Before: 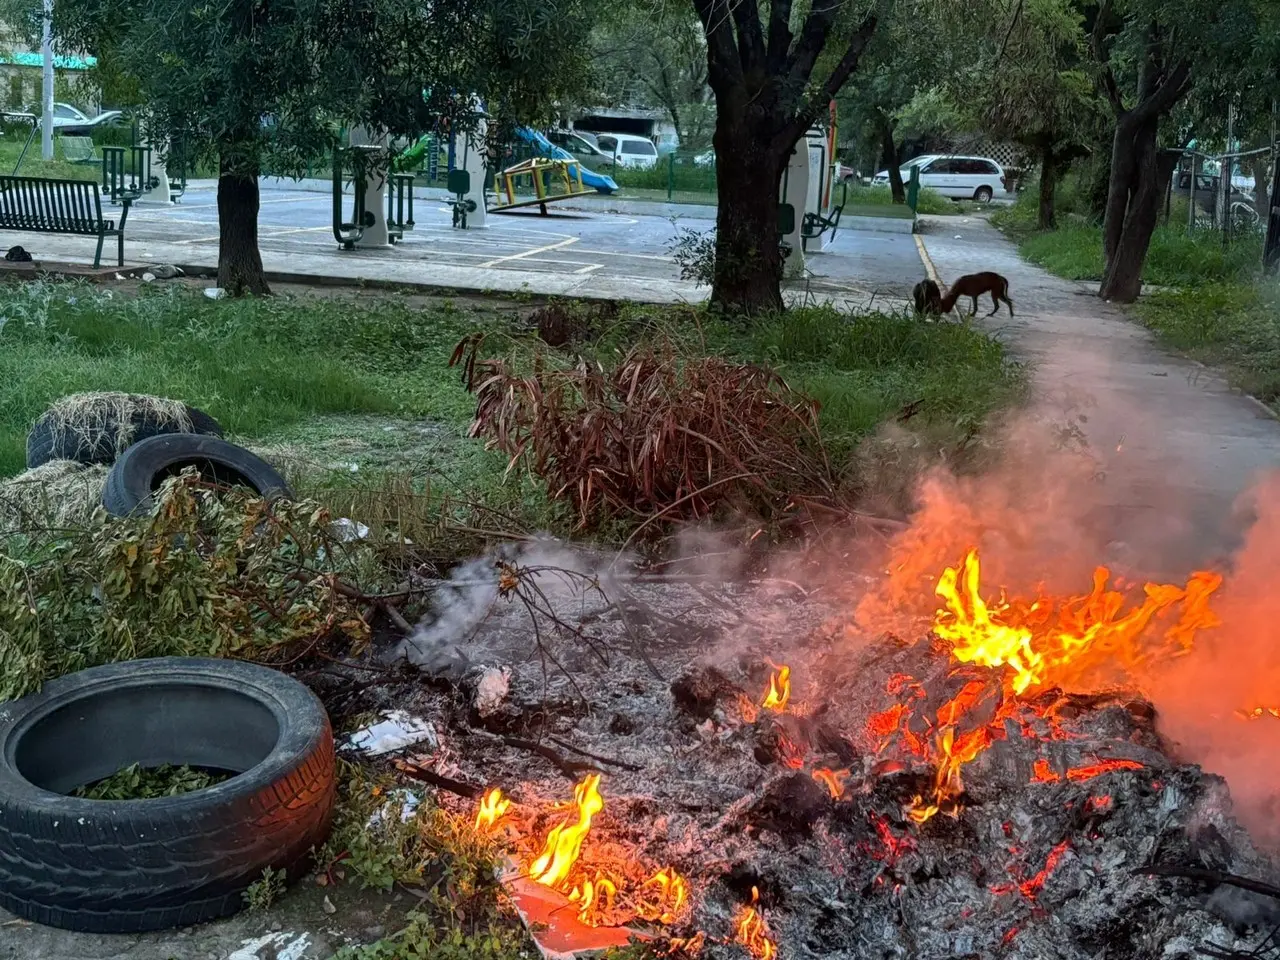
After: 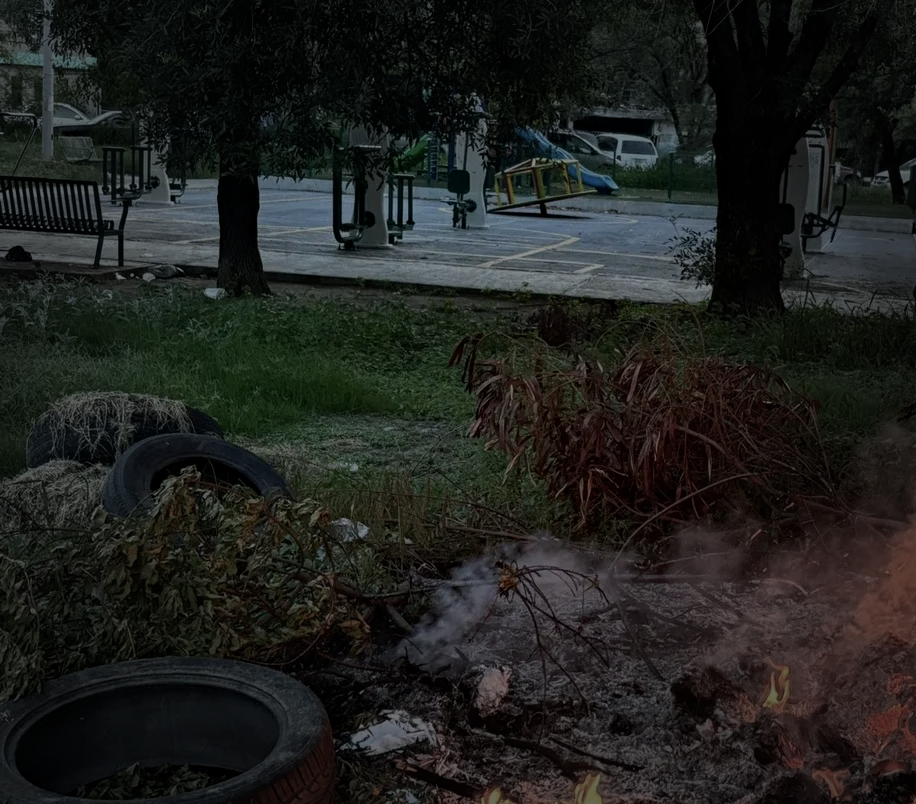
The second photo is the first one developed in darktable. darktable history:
crop: right 28.437%, bottom 16.243%
vignetting: fall-off start 48.96%, automatic ratio true, width/height ratio 1.294
tone equalizer: -8 EV -1.96 EV, -7 EV -1.99 EV, -6 EV -1.97 EV, -5 EV -2 EV, -4 EV -2 EV, -3 EV -2 EV, -2 EV -1.98 EV, -1 EV -1.63 EV, +0 EV -1.98 EV
contrast brightness saturation: saturation -0.097
haze removal: adaptive false
